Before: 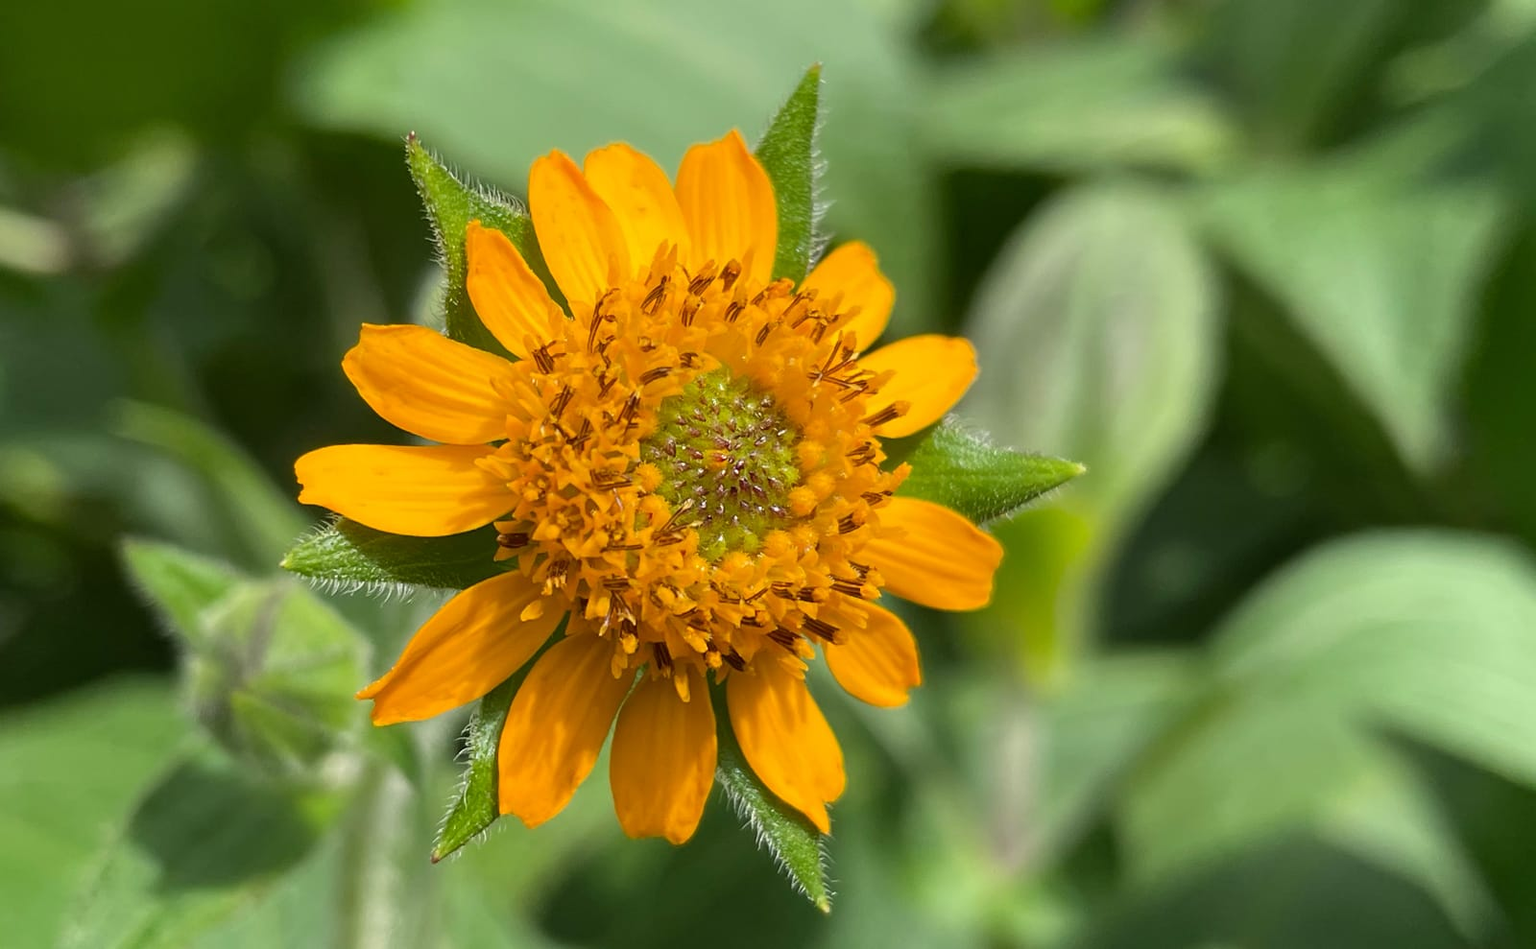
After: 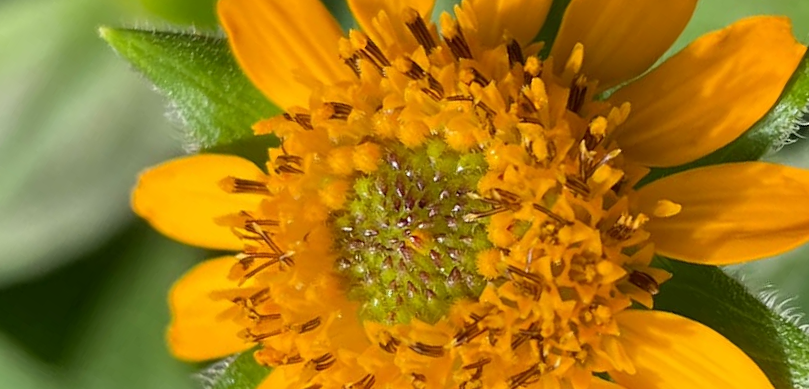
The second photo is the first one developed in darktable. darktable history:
crop and rotate: angle 147.96°, left 9.222%, top 15.656%, right 4.451%, bottom 17.127%
tone curve: curves: ch0 [(0, 0) (0.003, 0.003) (0.011, 0.011) (0.025, 0.025) (0.044, 0.044) (0.069, 0.068) (0.1, 0.098) (0.136, 0.134) (0.177, 0.175) (0.224, 0.221) (0.277, 0.273) (0.335, 0.331) (0.399, 0.394) (0.468, 0.462) (0.543, 0.543) (0.623, 0.623) (0.709, 0.709) (0.801, 0.801) (0.898, 0.898) (1, 1)], color space Lab, independent channels, preserve colors none
